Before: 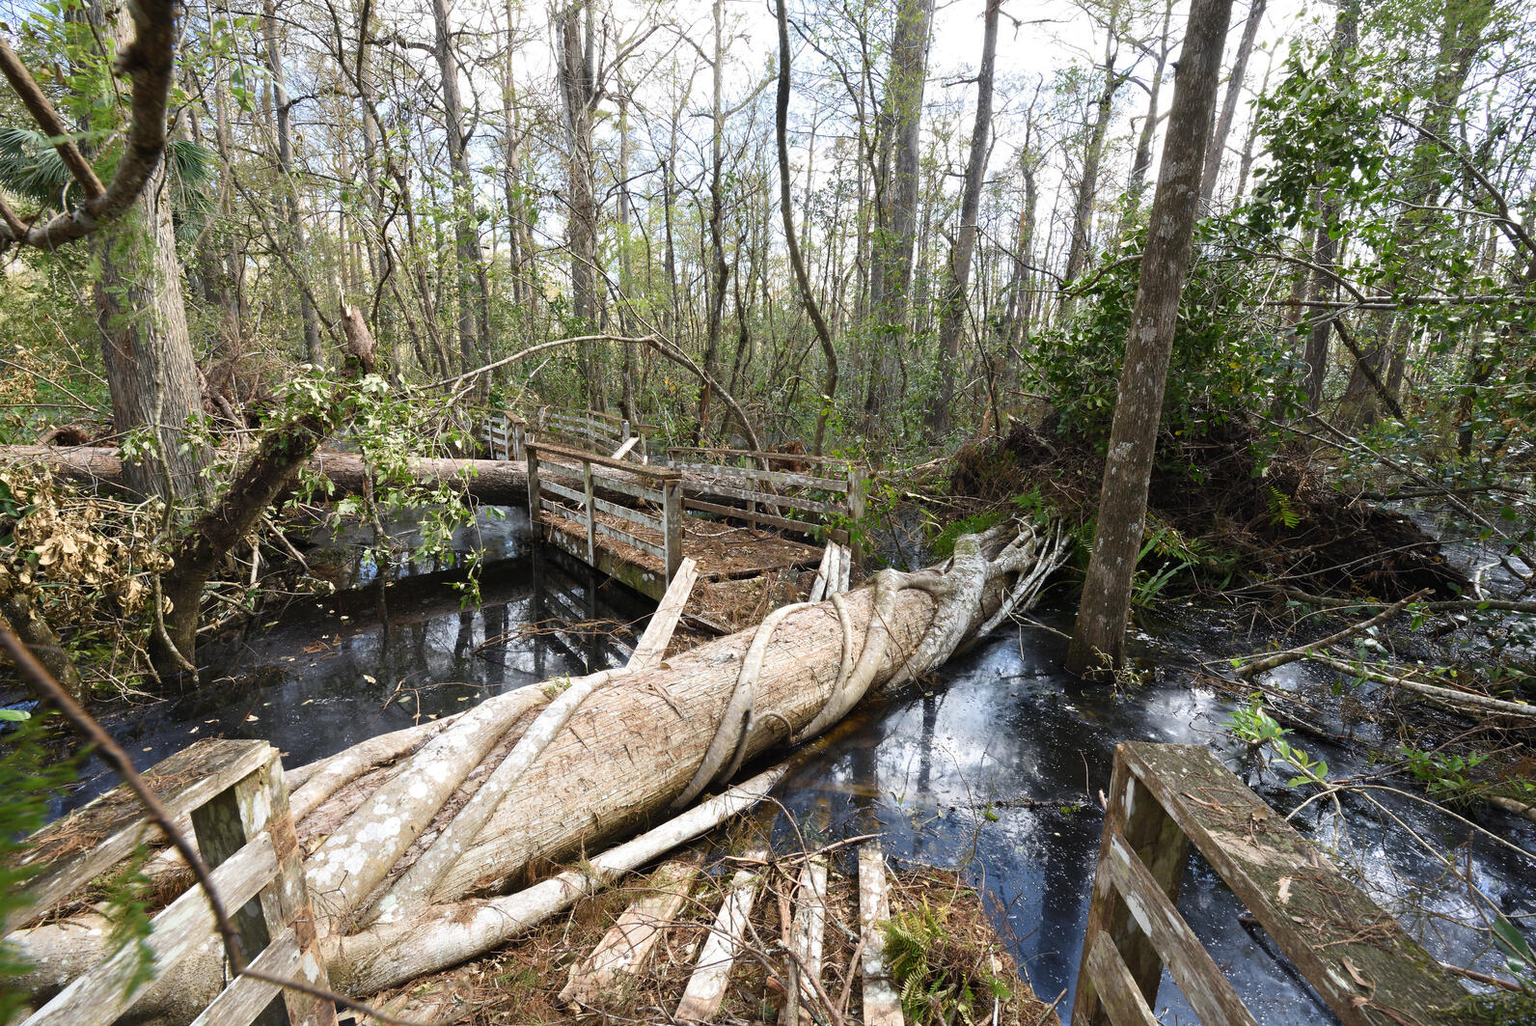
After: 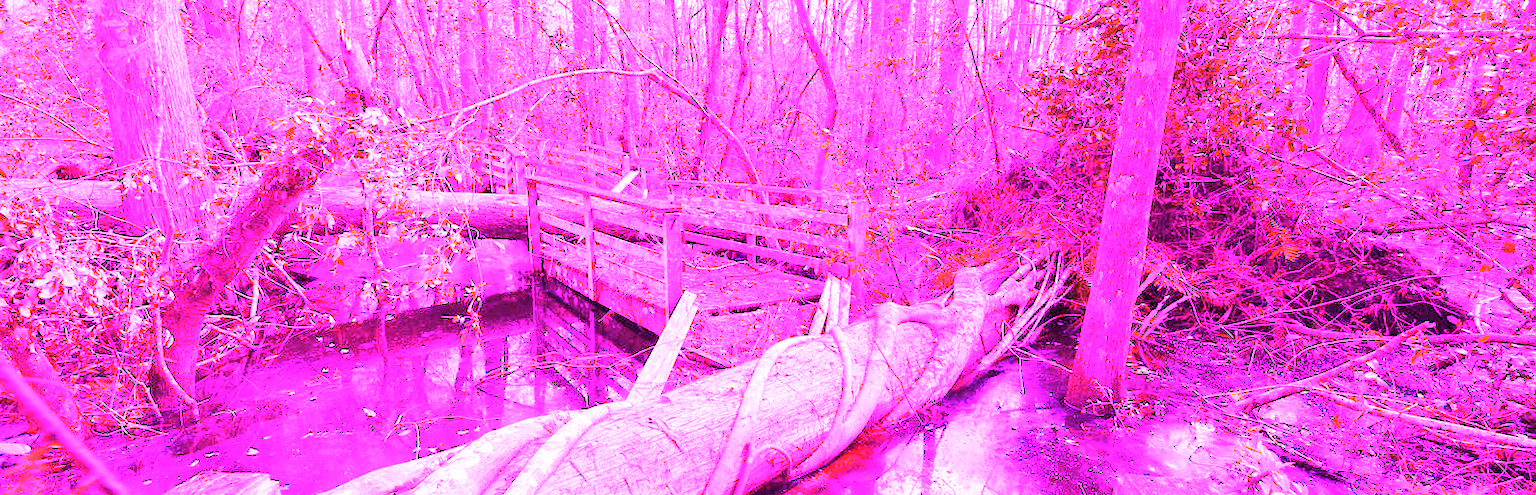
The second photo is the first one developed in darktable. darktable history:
white balance: red 8, blue 8
crop and rotate: top 26.056%, bottom 25.543%
